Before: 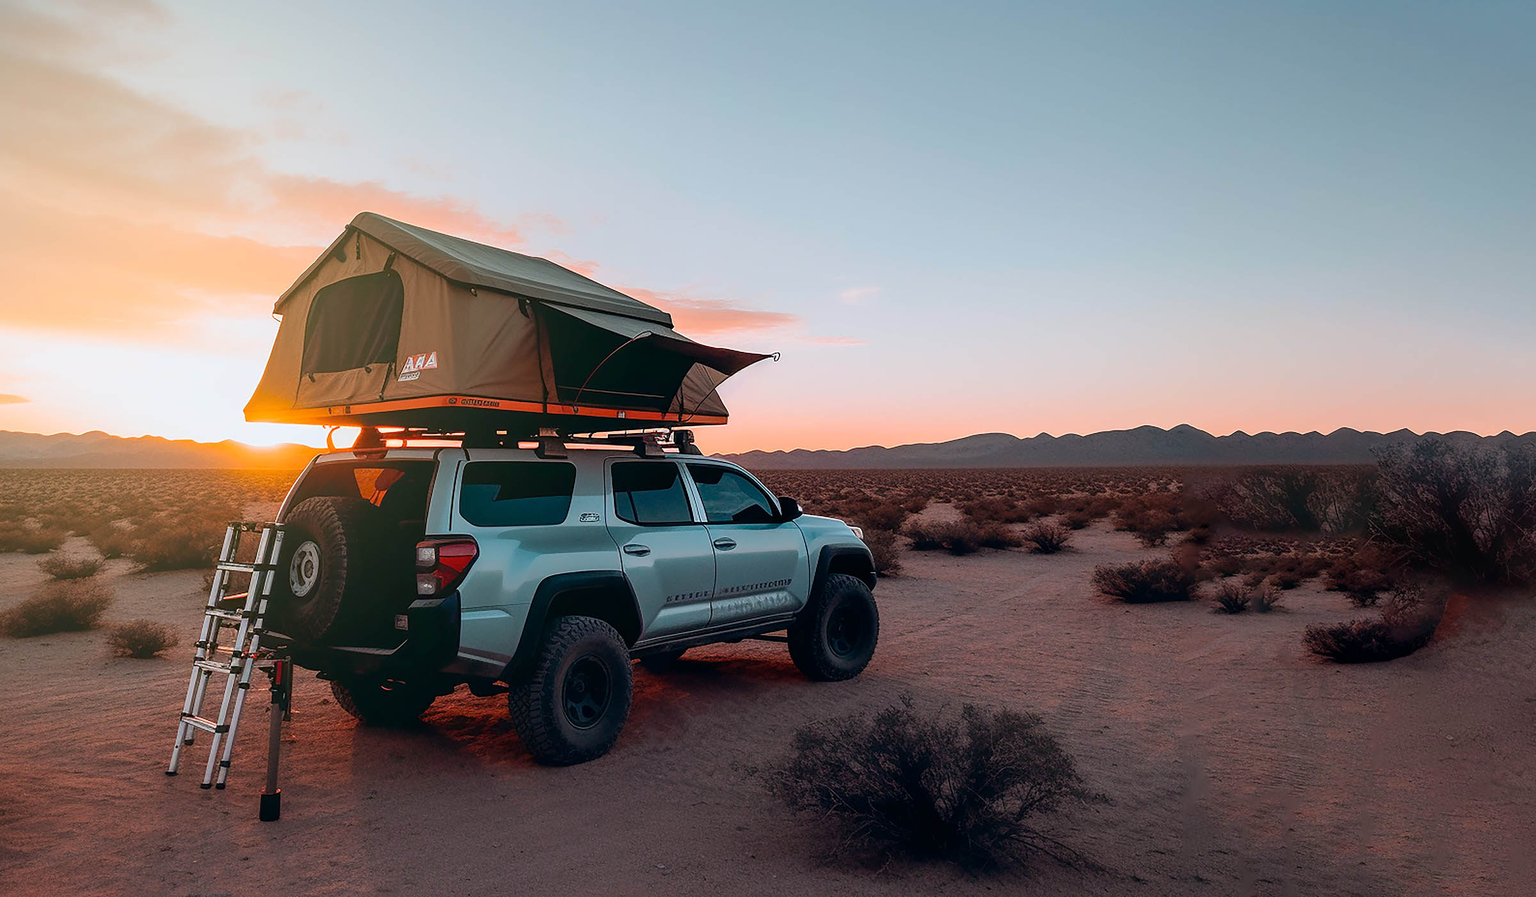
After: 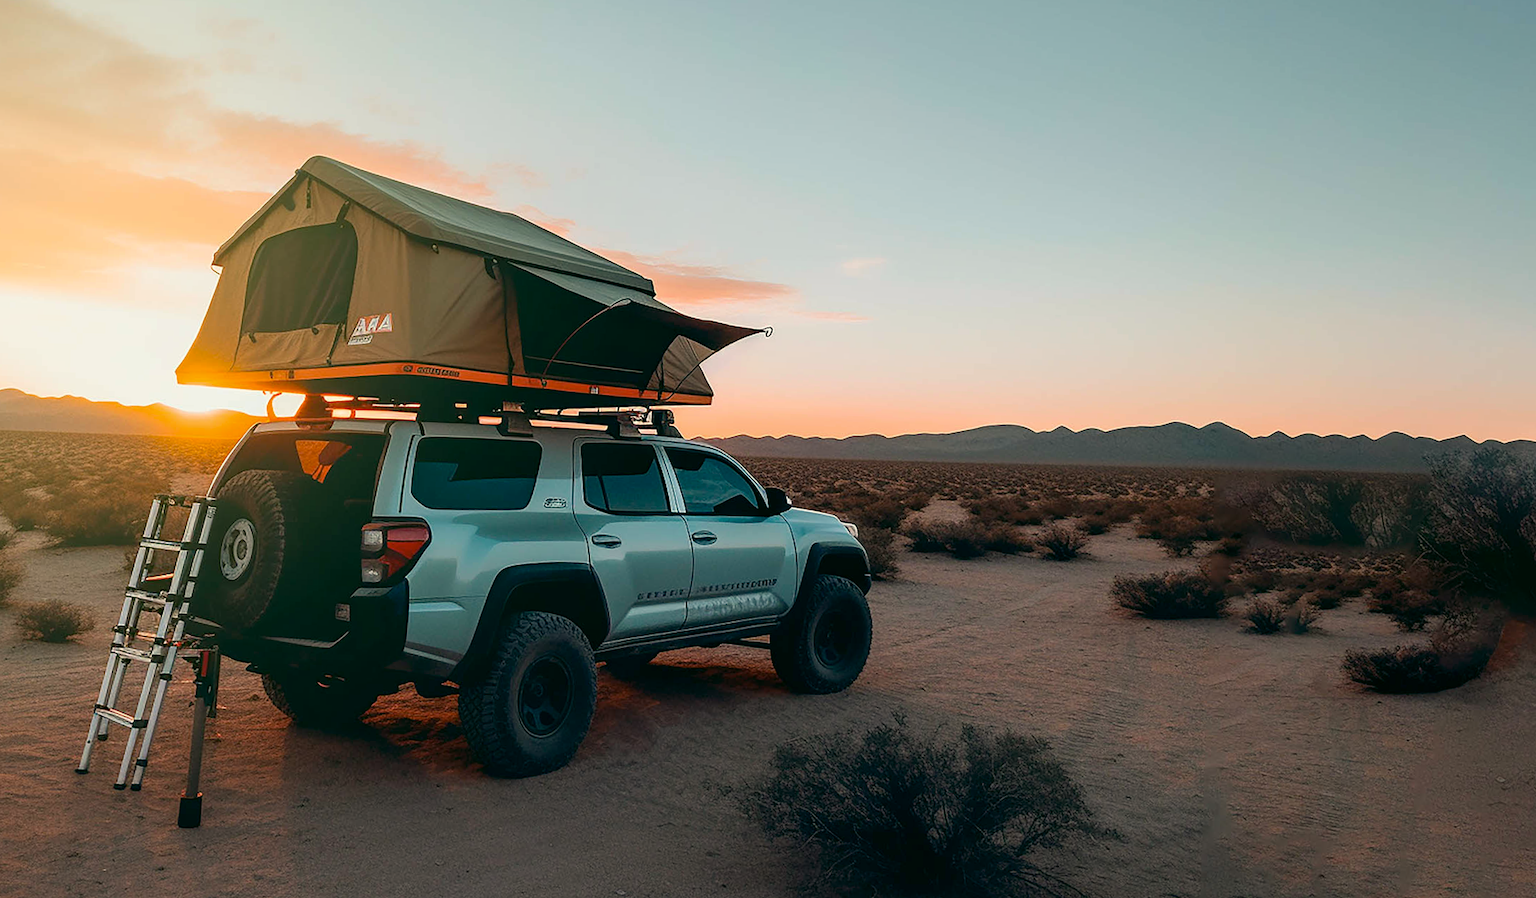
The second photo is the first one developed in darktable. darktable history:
crop and rotate: angle -1.95°, left 3.144%, top 4.06%, right 1.539%, bottom 0.5%
color correction: highlights a* -0.489, highlights b* 9.45, shadows a* -8.77, shadows b* 0.671
